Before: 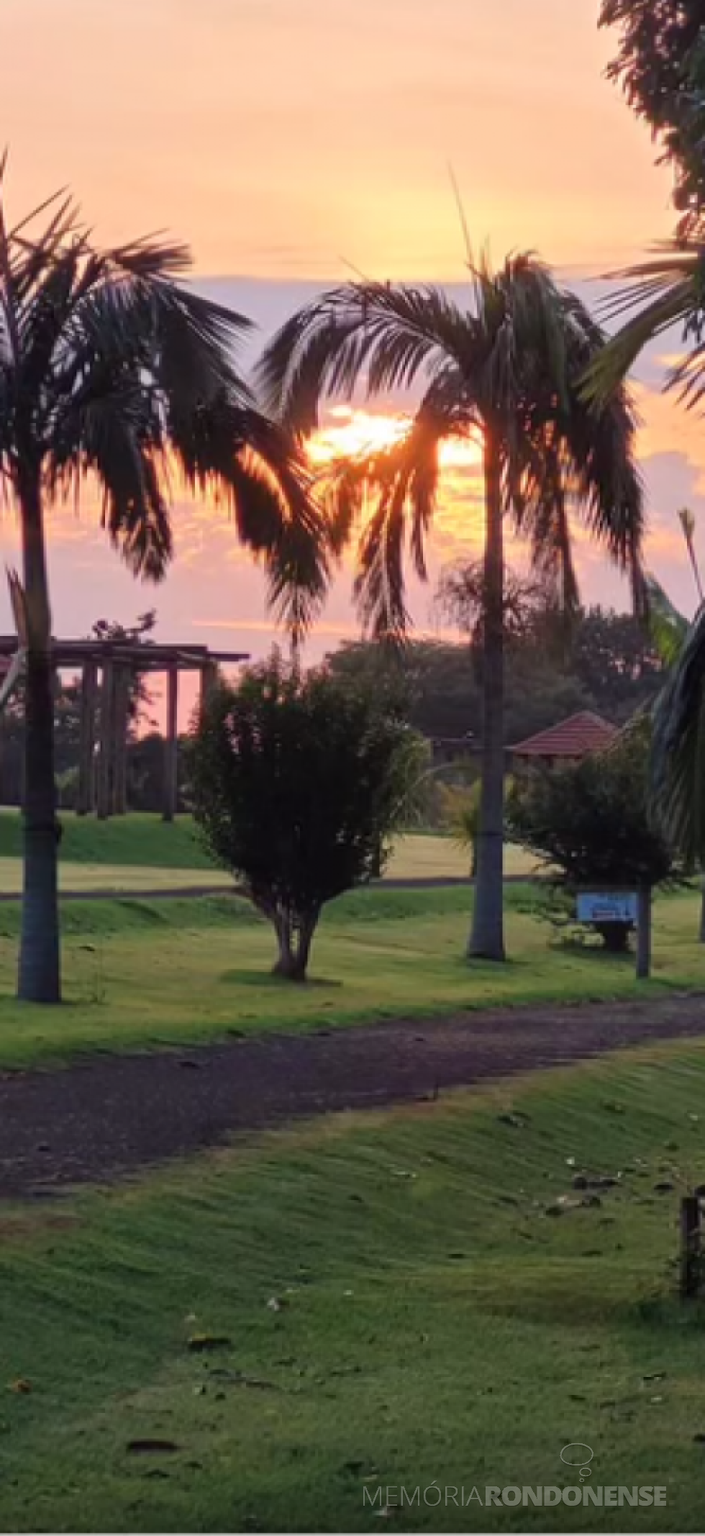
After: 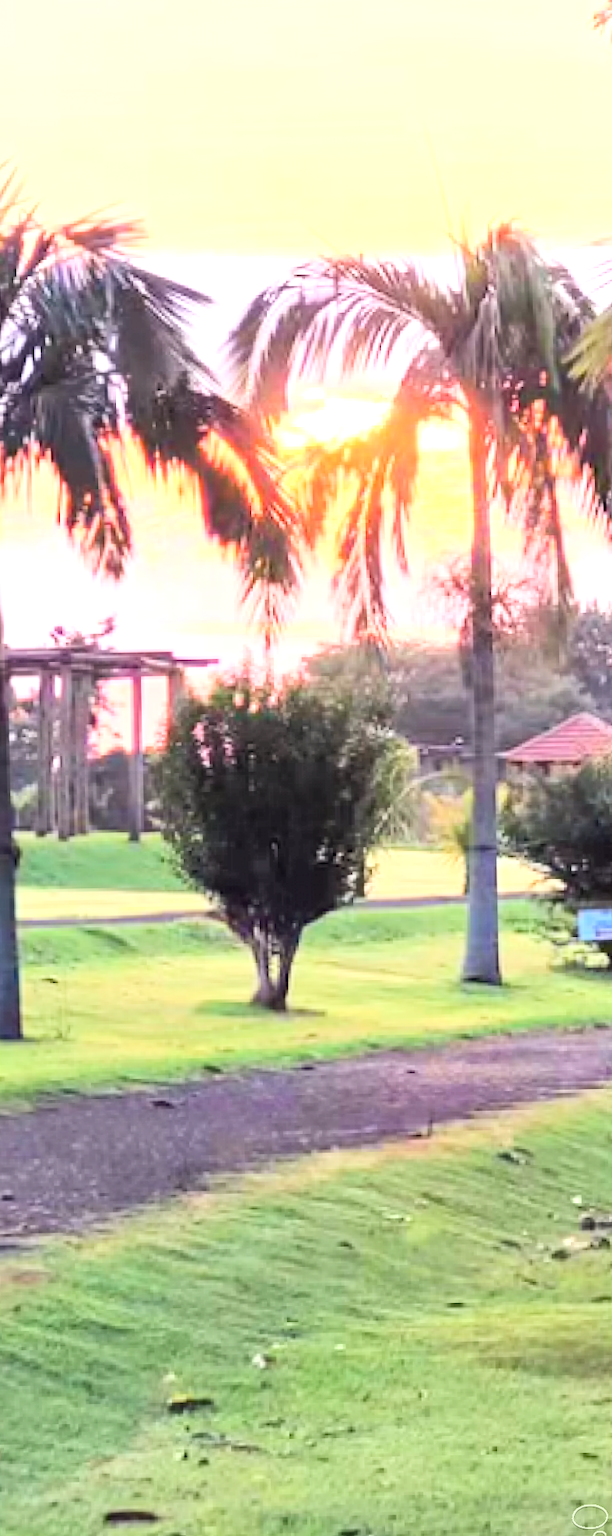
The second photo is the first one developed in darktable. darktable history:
tone equalizer: -8 EV -1.82 EV, -7 EV -1.18 EV, -6 EV -1.58 EV
crop and rotate: angle 1.14°, left 4.472%, top 1.069%, right 11.697%, bottom 2.414%
exposure: black level correction 0, exposure 1.511 EV, compensate highlight preservation false
base curve: curves: ch0 [(0, 0) (0.028, 0.03) (0.121, 0.232) (0.46, 0.748) (0.859, 0.968) (1, 1)], fusion 1
